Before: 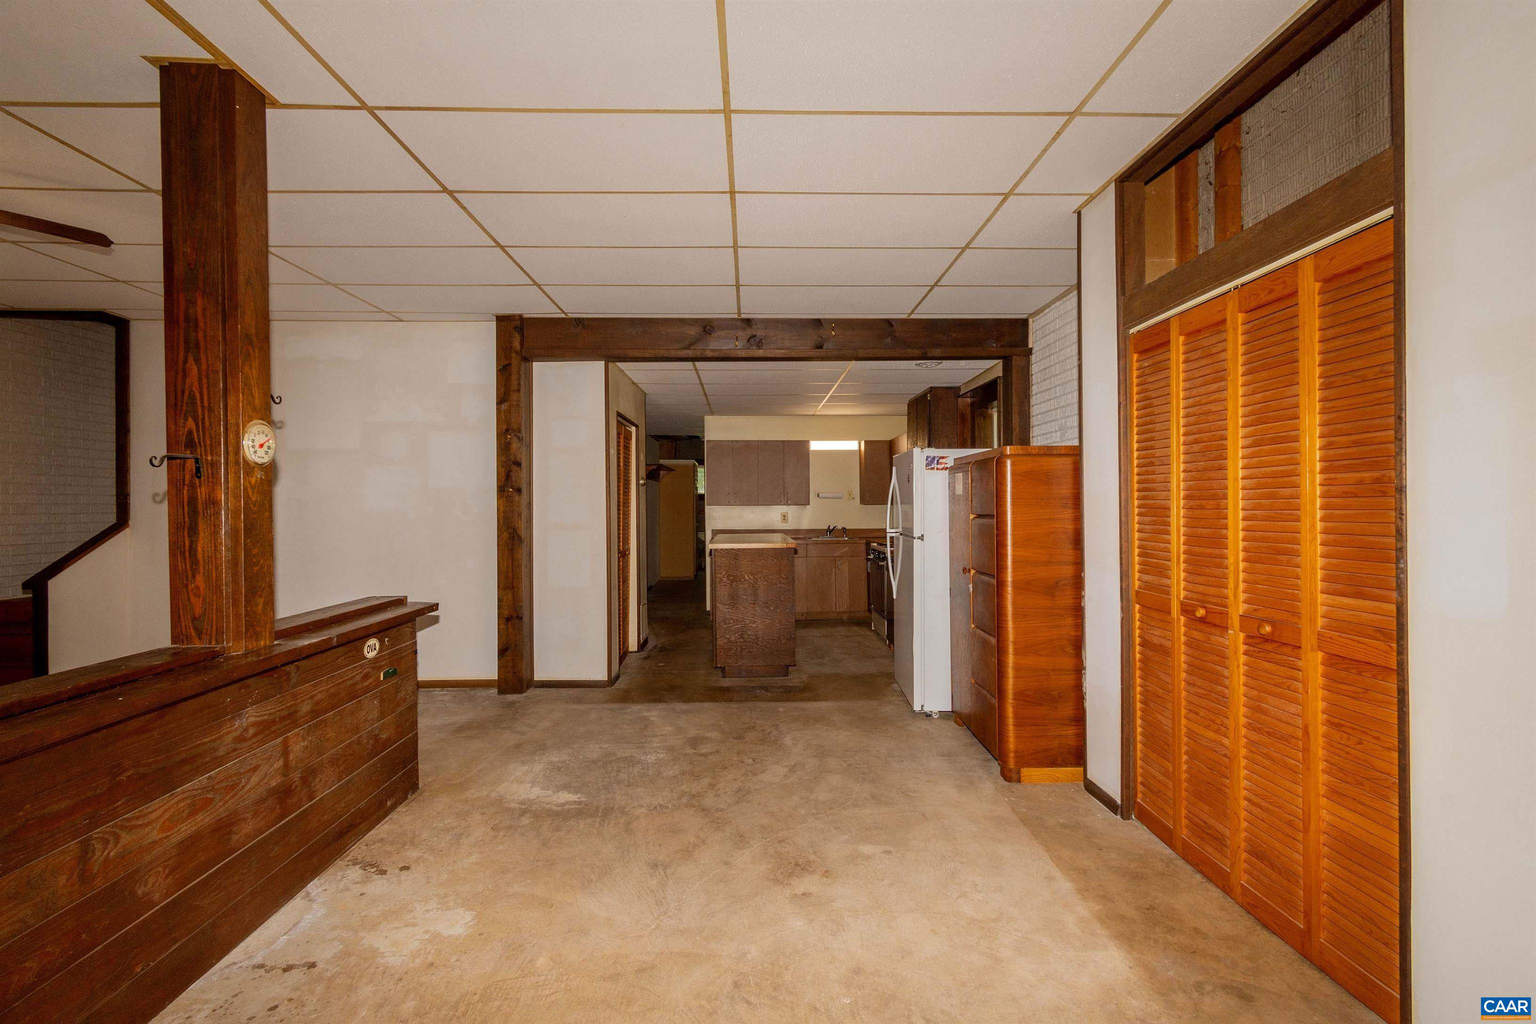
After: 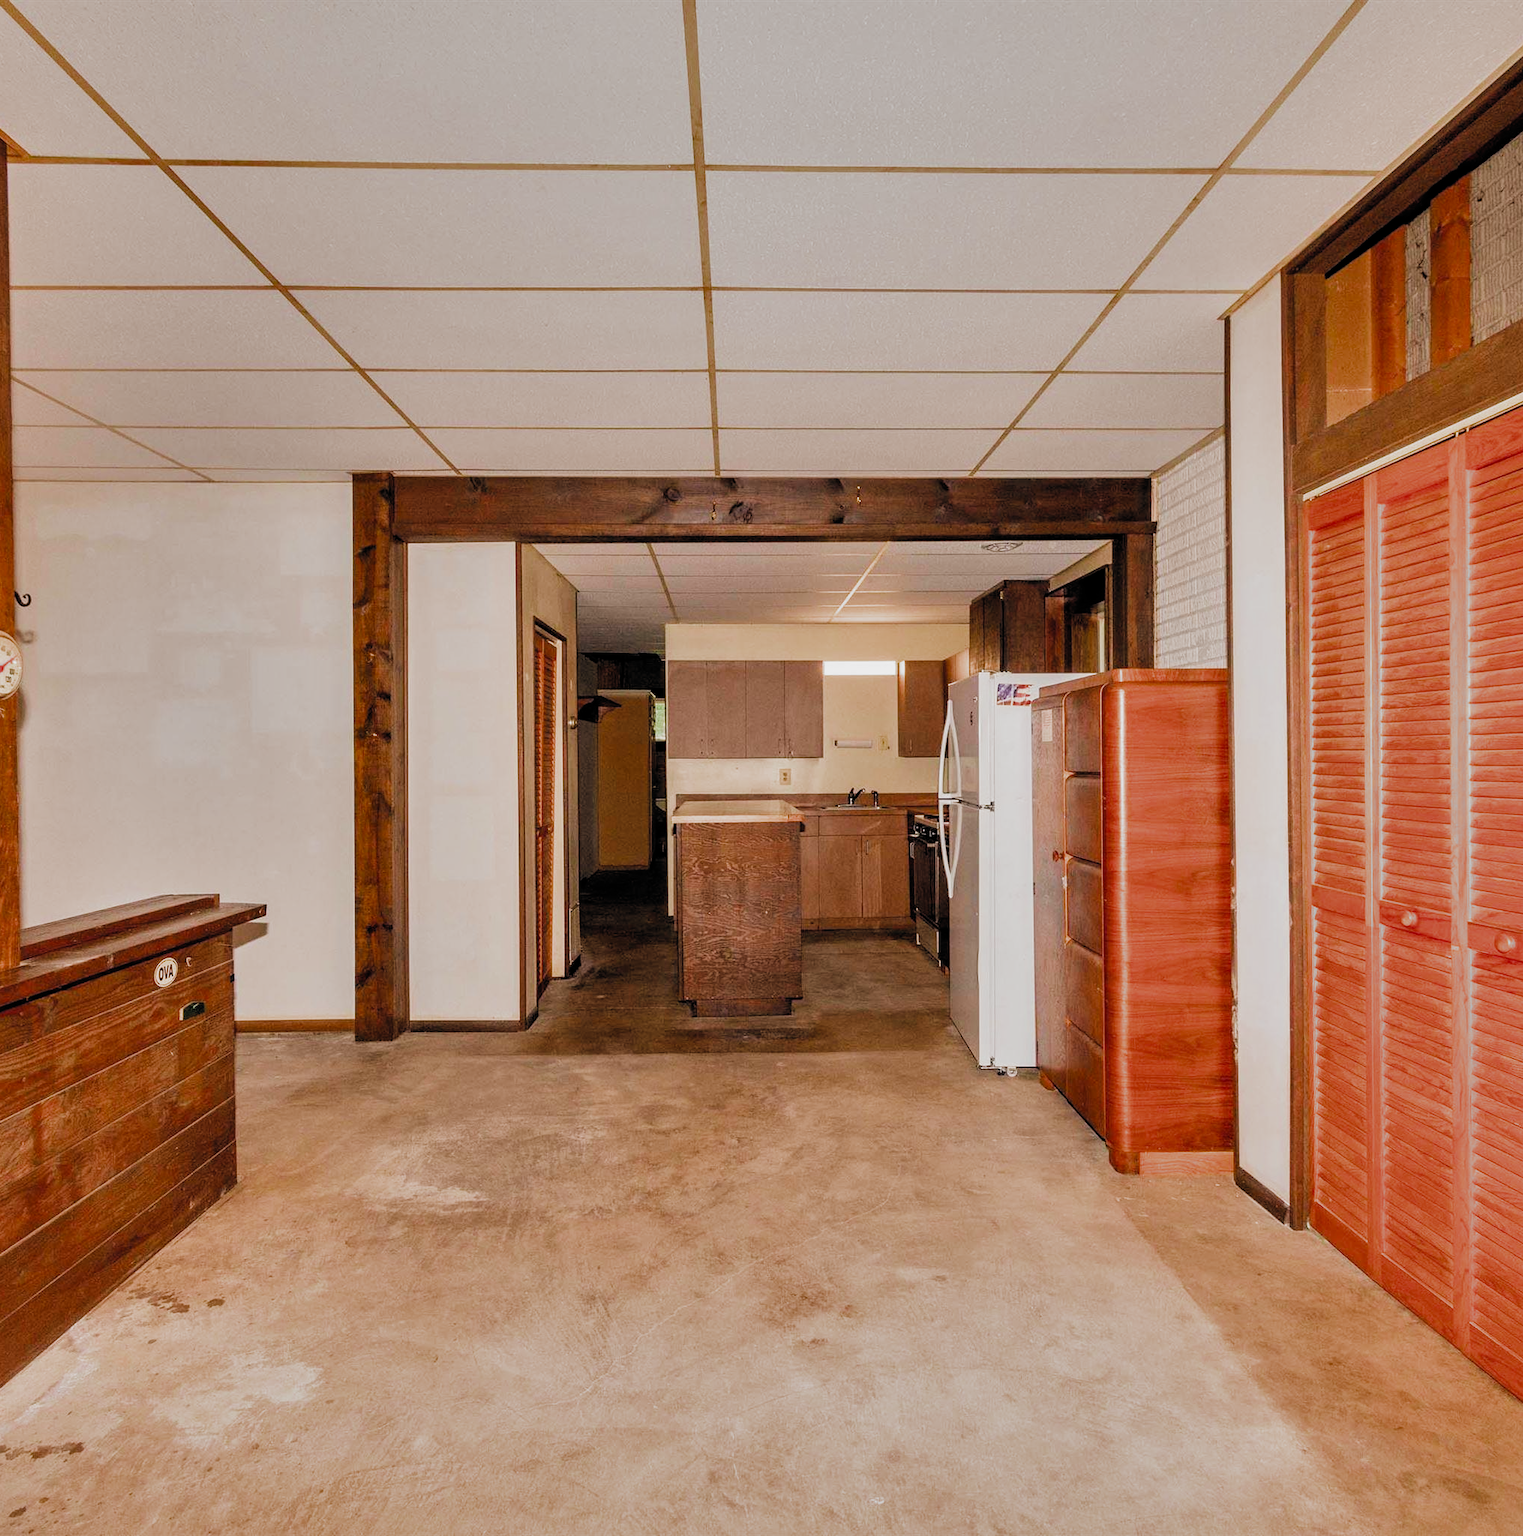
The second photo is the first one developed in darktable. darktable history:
filmic rgb: black relative exposure -5.04 EV, white relative exposure 3.98 EV, hardness 2.88, contrast 1.096, highlights saturation mix -18.66%, add noise in highlights 0.001, color science v3 (2019), use custom middle-gray values true, iterations of high-quality reconstruction 10, contrast in highlights soft
crop: left 16.997%, right 16.866%
shadows and highlights: radius 108.39, shadows 23.44, highlights -59.01, low approximation 0.01, soften with gaussian
exposure: black level correction 0, exposure 0.683 EV, compensate highlight preservation false
